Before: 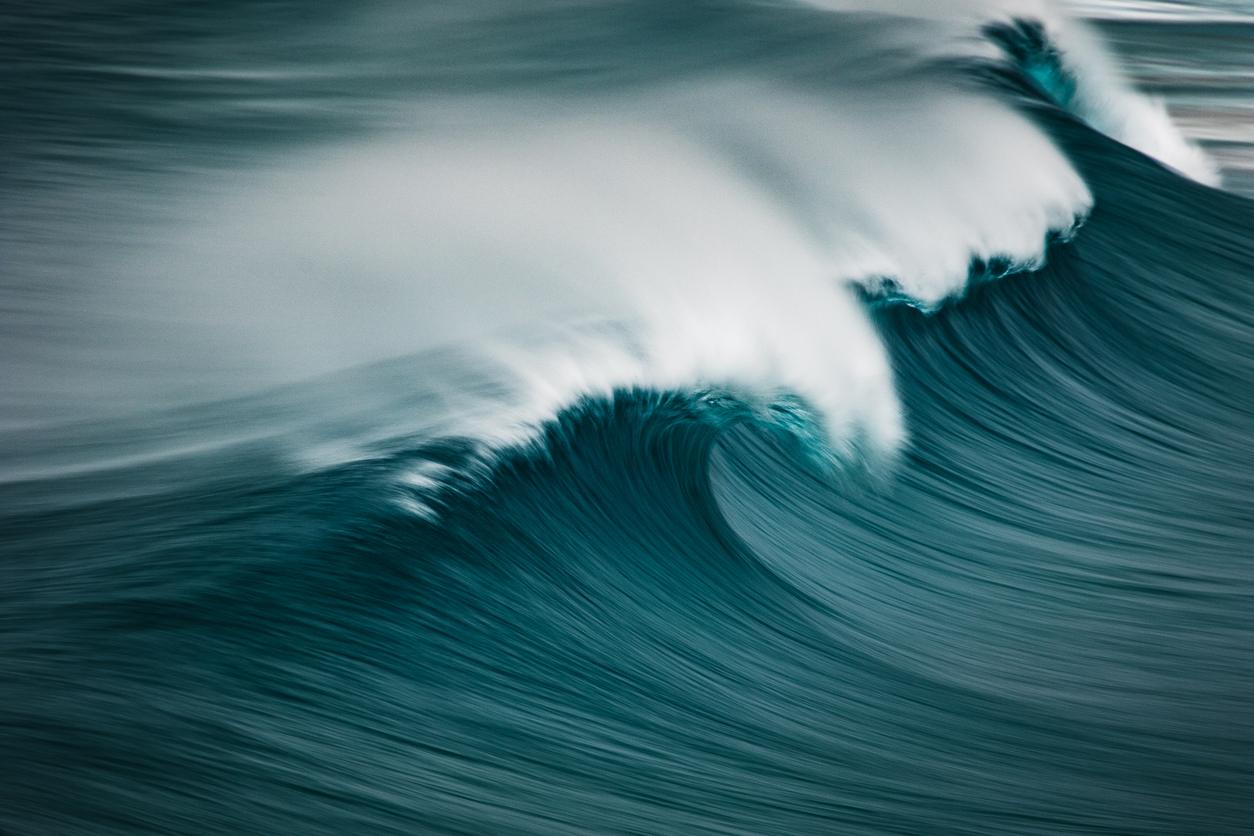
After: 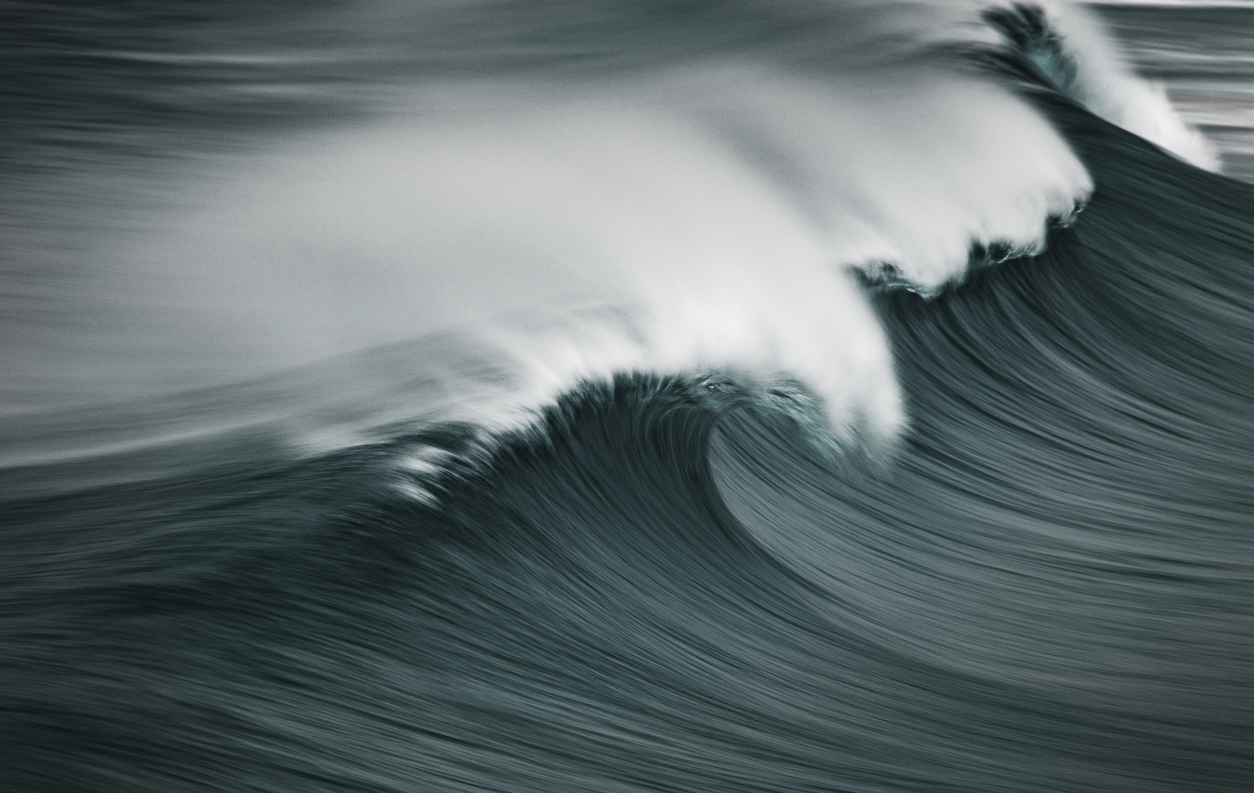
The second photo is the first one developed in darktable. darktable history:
crop and rotate: top 1.964%, bottom 3.124%
color correction: highlights b* -0.04, saturation 0.292
